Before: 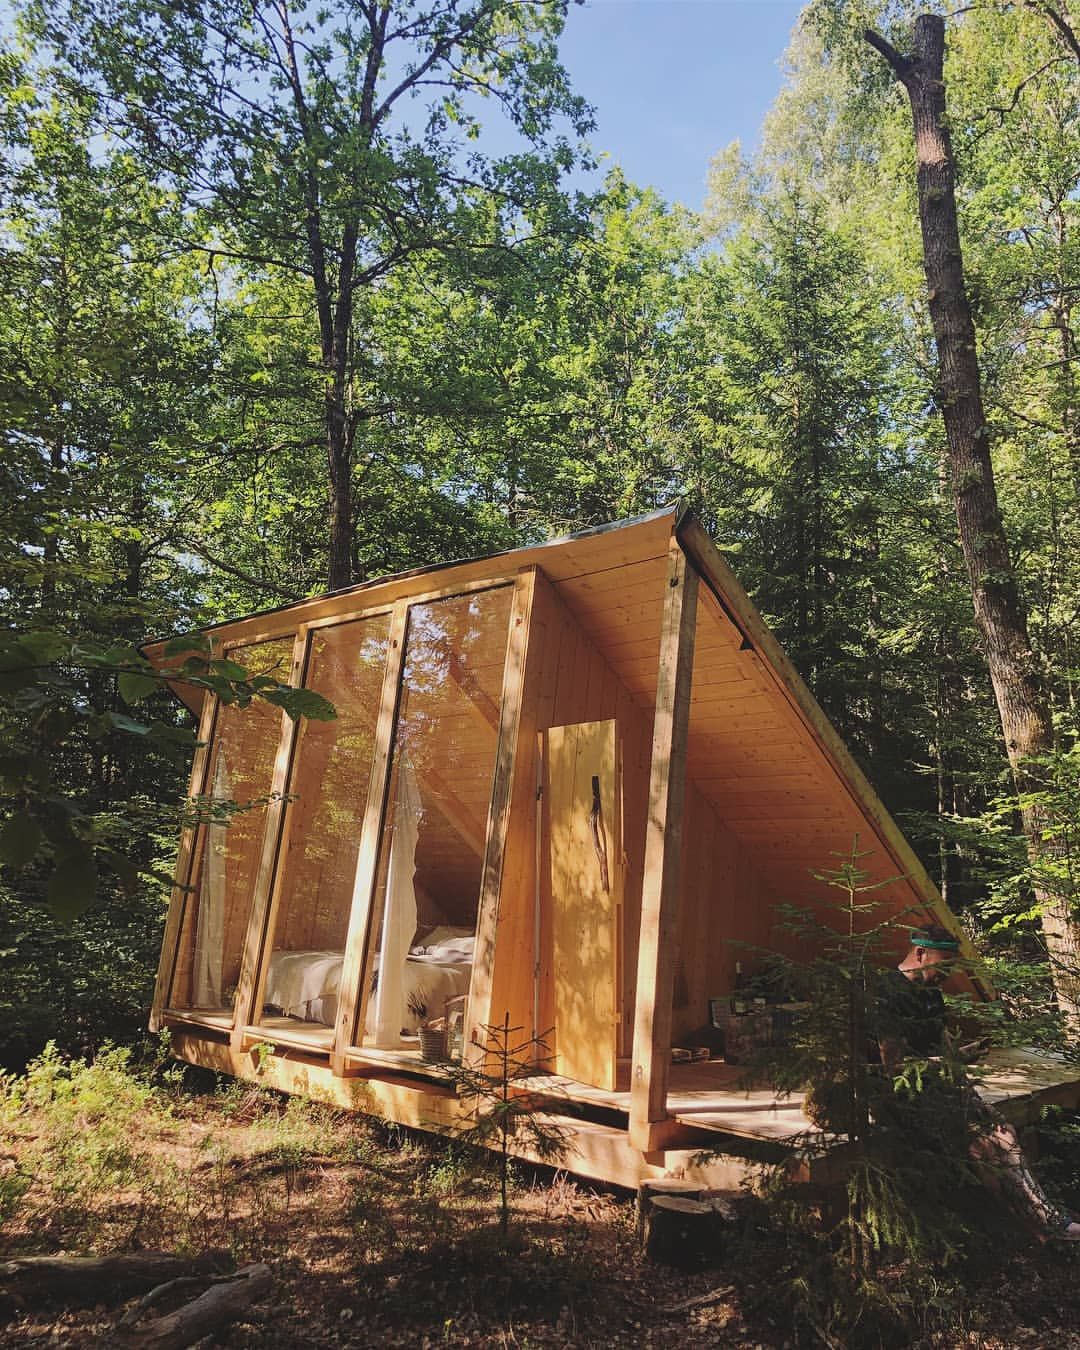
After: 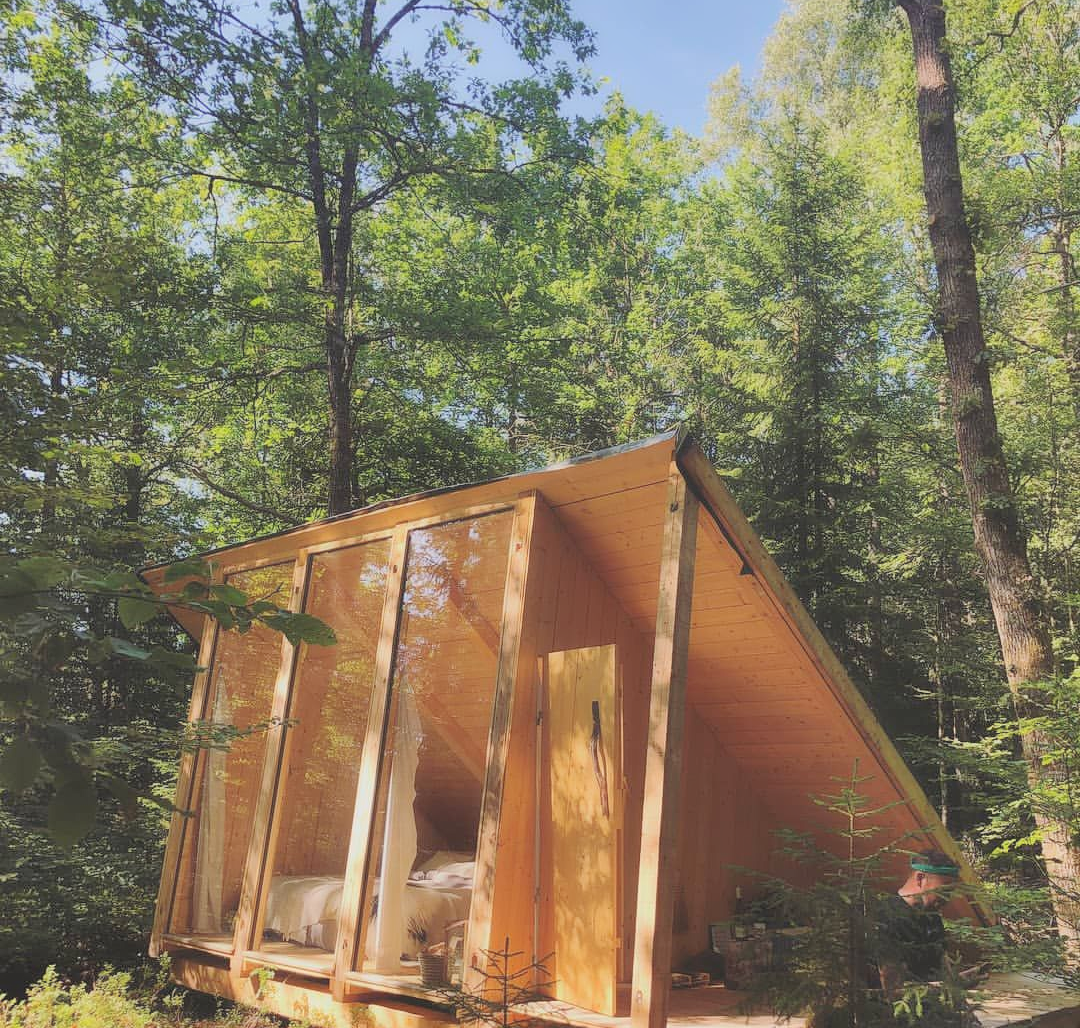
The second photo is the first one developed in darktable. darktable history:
crop: top 5.614%, bottom 18.197%
shadows and highlights: shadows 60.85, soften with gaussian
contrast brightness saturation: brightness 0.138
contrast equalizer: octaves 7, y [[0.5, 0.501, 0.525, 0.597, 0.58, 0.514], [0.5 ×6], [0.5 ×6], [0 ×6], [0 ×6]], mix -0.988
